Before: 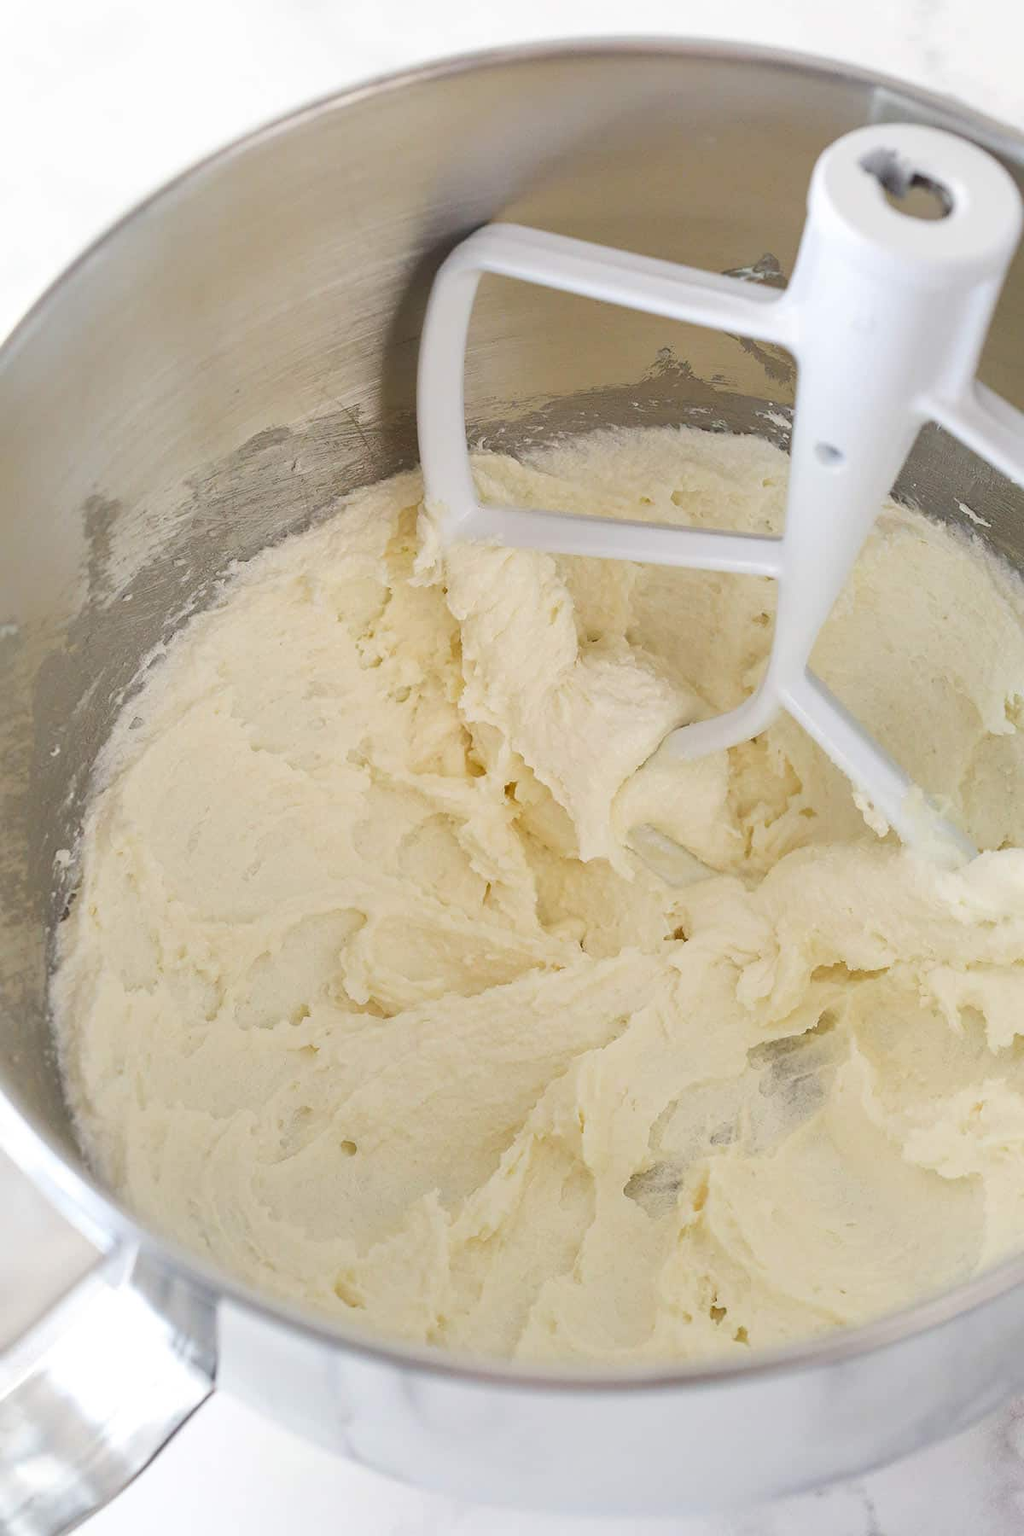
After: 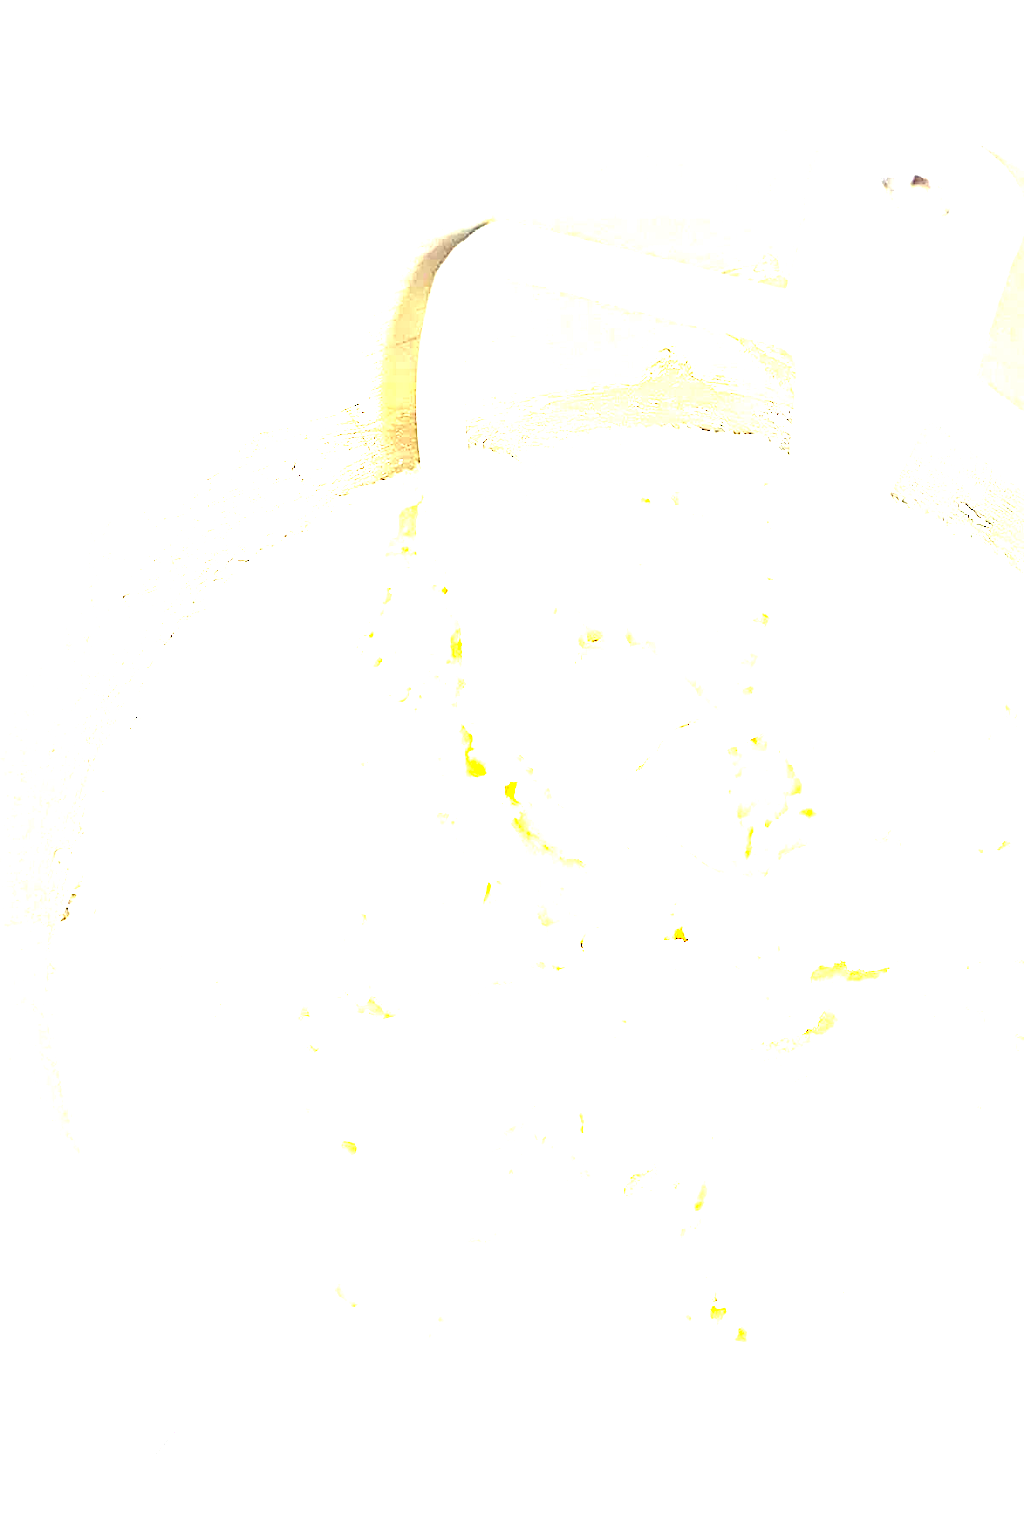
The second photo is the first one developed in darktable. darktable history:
exposure: black level correction 0, exposure 3.925 EV, compensate exposure bias true, compensate highlight preservation false
haze removal: compatibility mode true, adaptive false
color correction: highlights a* -5.63, highlights b* 11.18
sharpen: on, module defaults
